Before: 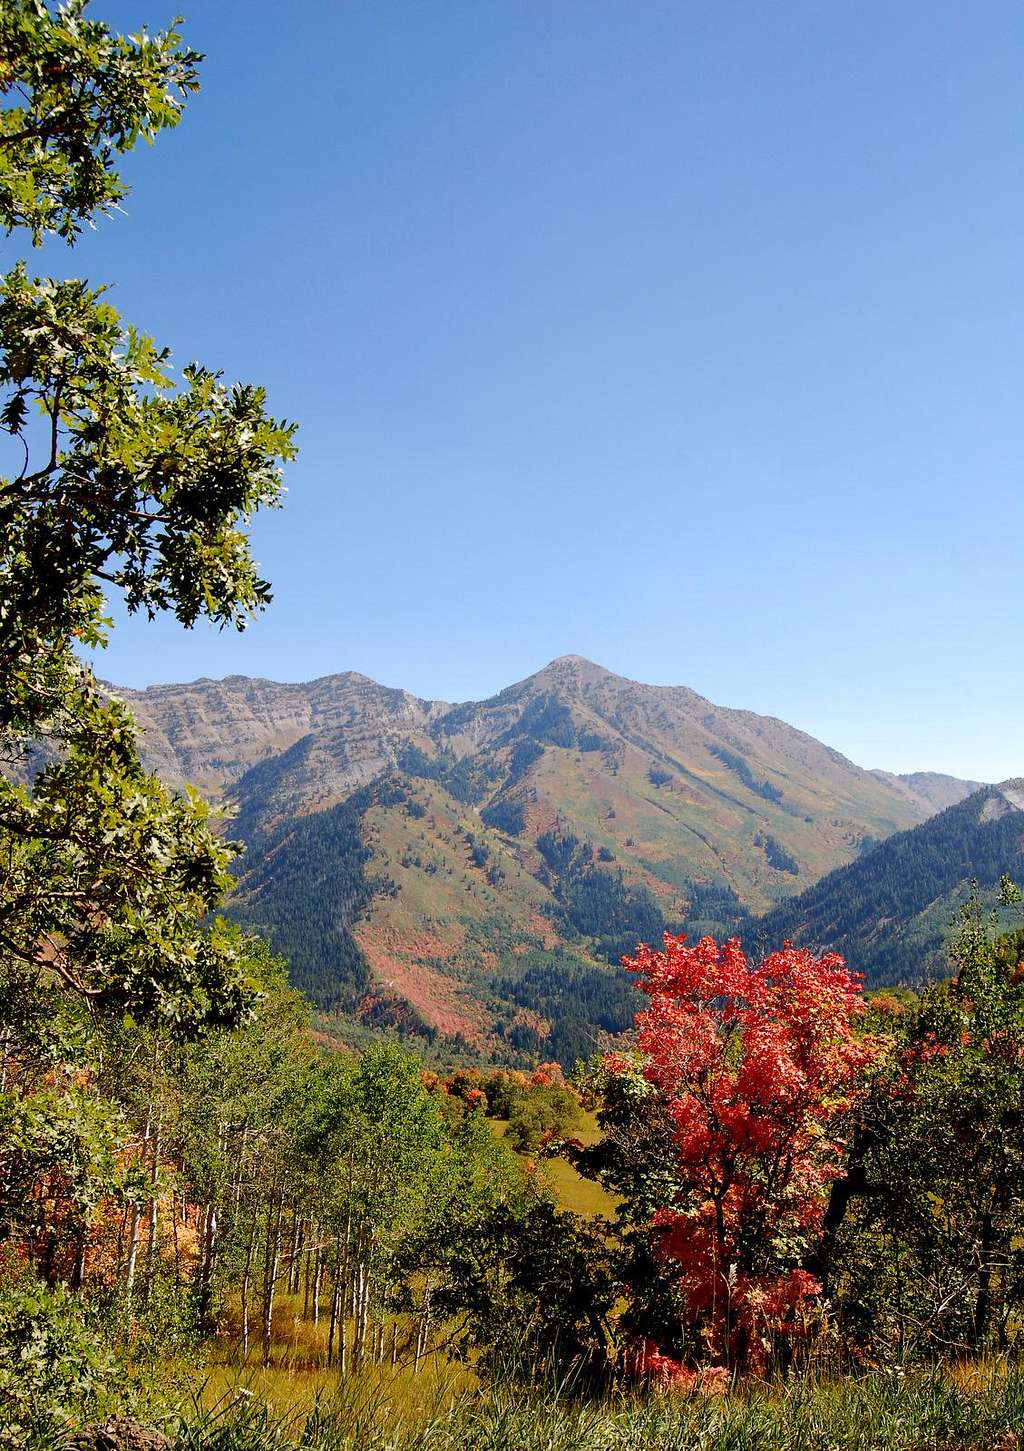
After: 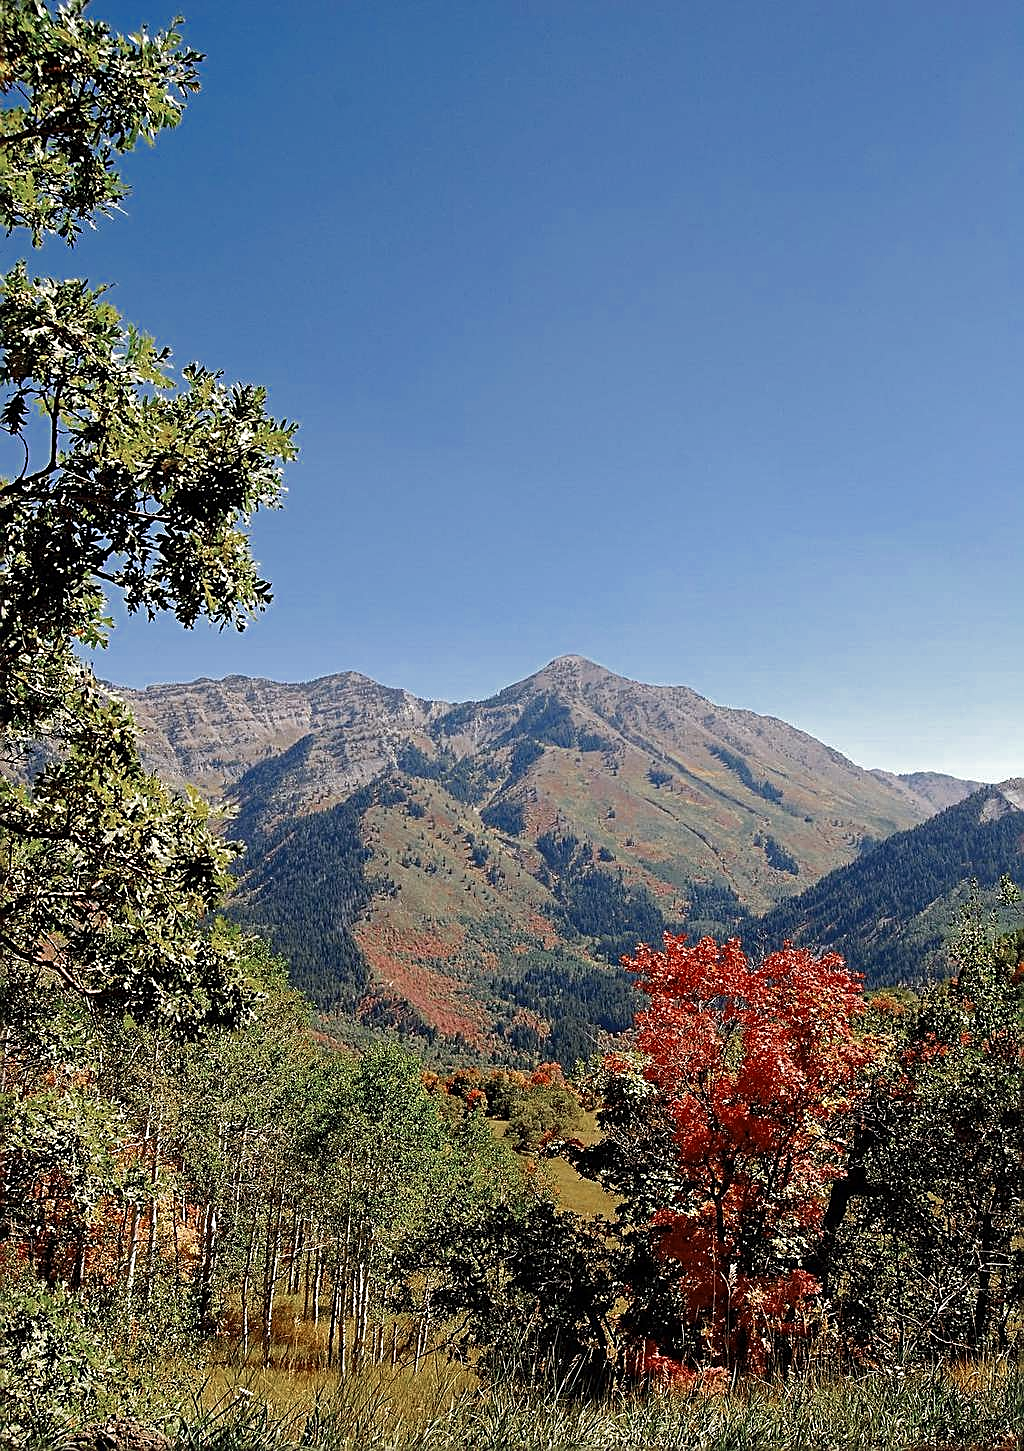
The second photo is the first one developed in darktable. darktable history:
sharpen: amount 0.885
color zones: curves: ch0 [(0, 0.5) (0.125, 0.4) (0.25, 0.5) (0.375, 0.4) (0.5, 0.4) (0.625, 0.35) (0.75, 0.35) (0.875, 0.5)]; ch1 [(0, 0.35) (0.125, 0.45) (0.25, 0.35) (0.375, 0.35) (0.5, 0.35) (0.625, 0.35) (0.75, 0.45) (0.875, 0.35)]; ch2 [(0, 0.6) (0.125, 0.5) (0.25, 0.5) (0.375, 0.6) (0.5, 0.6) (0.625, 0.5) (0.75, 0.5) (0.875, 0.5)]
haze removal: compatibility mode true, adaptive false
